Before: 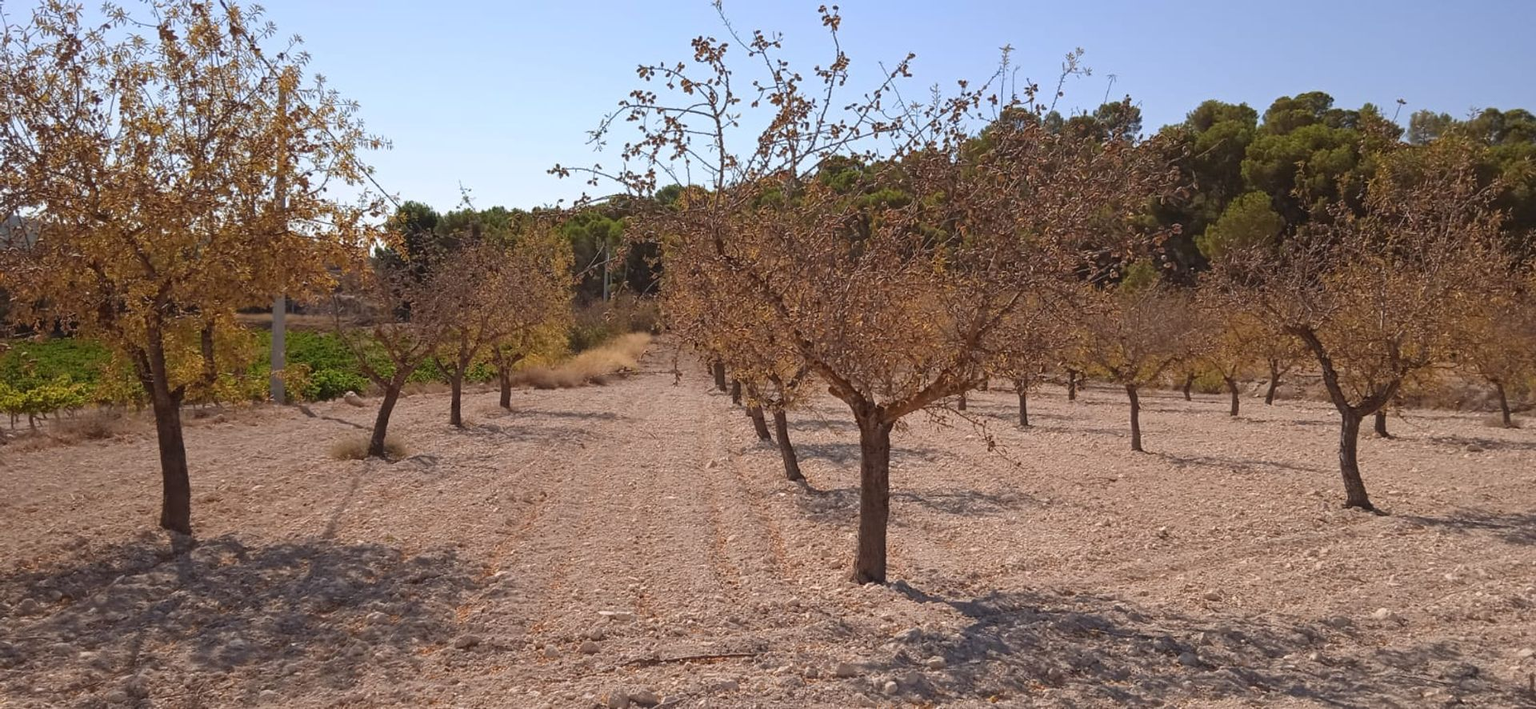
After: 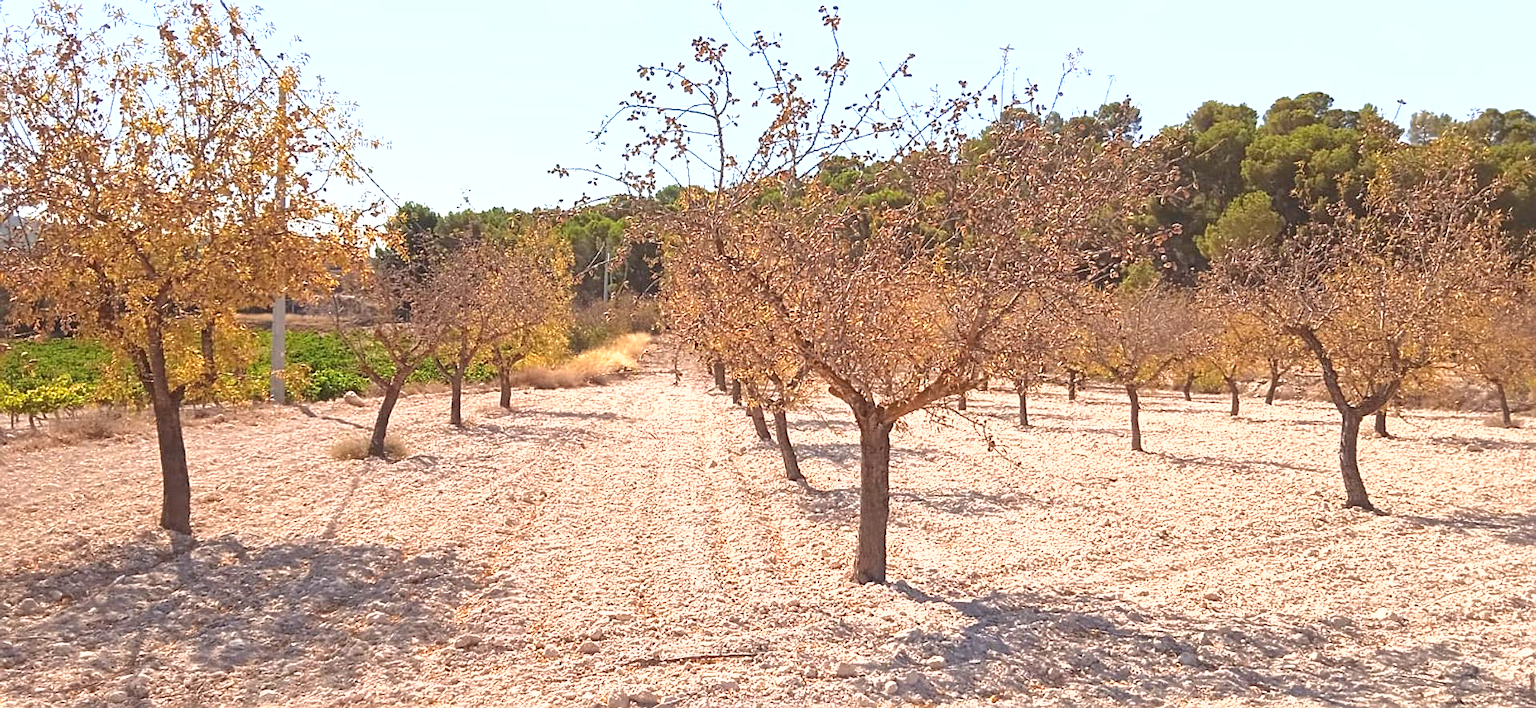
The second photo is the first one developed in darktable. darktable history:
exposure: black level correction 0, exposure 1.595 EV, compensate exposure bias true, compensate highlight preservation false
shadows and highlights: highlights color adjustment 32.58%
sharpen: on, module defaults
